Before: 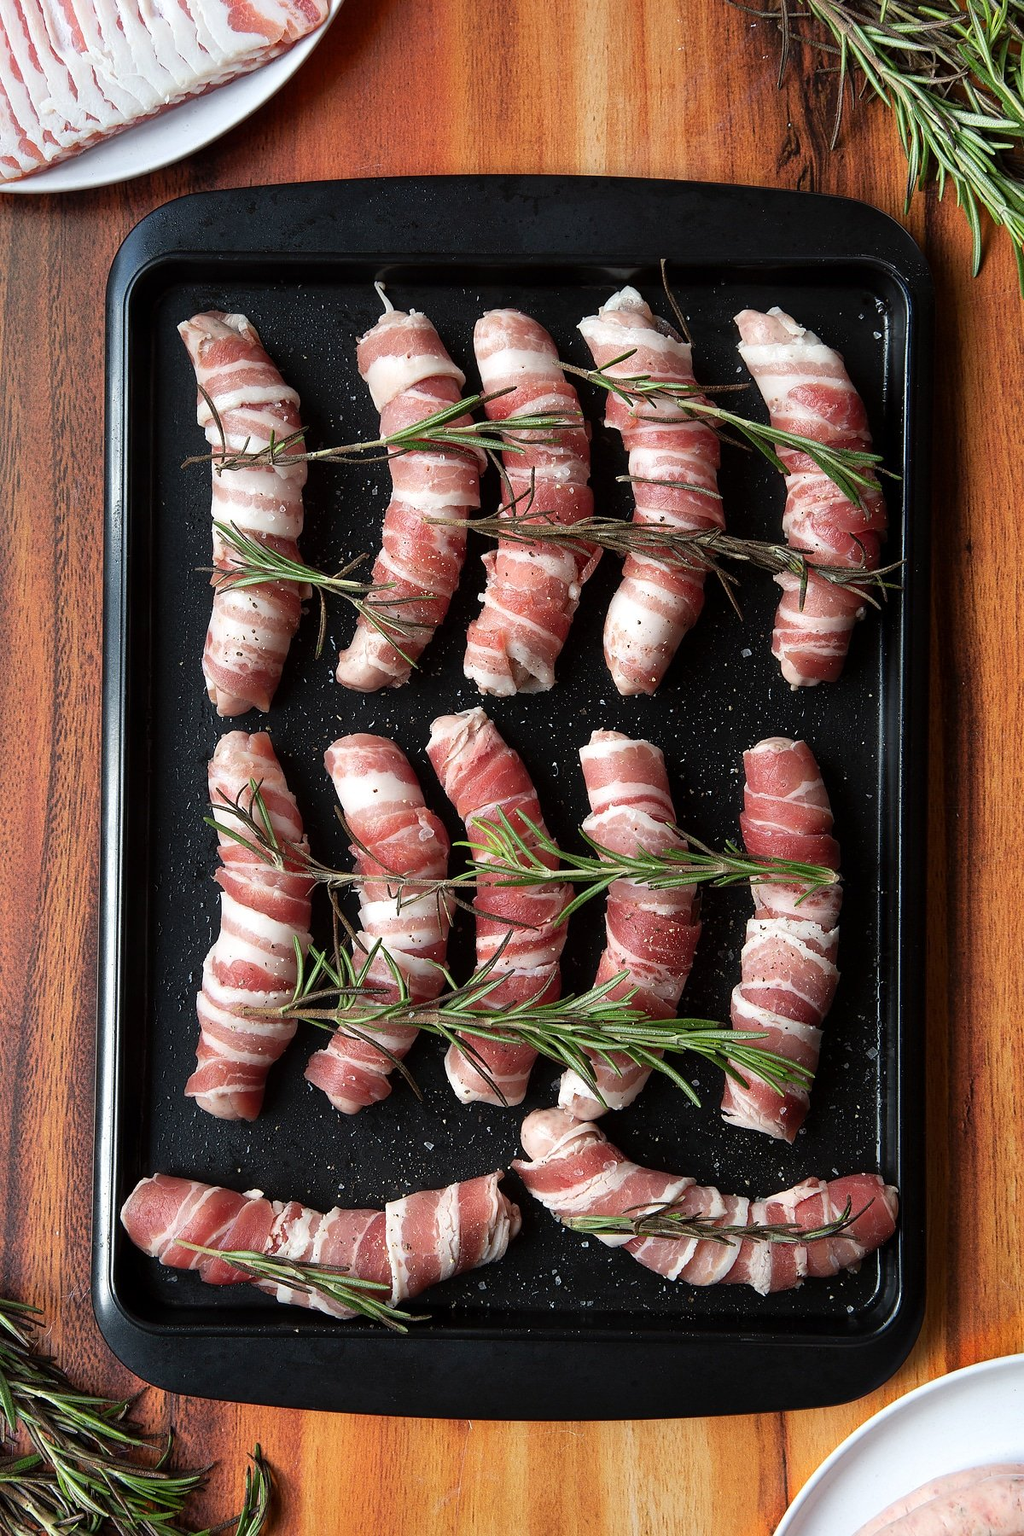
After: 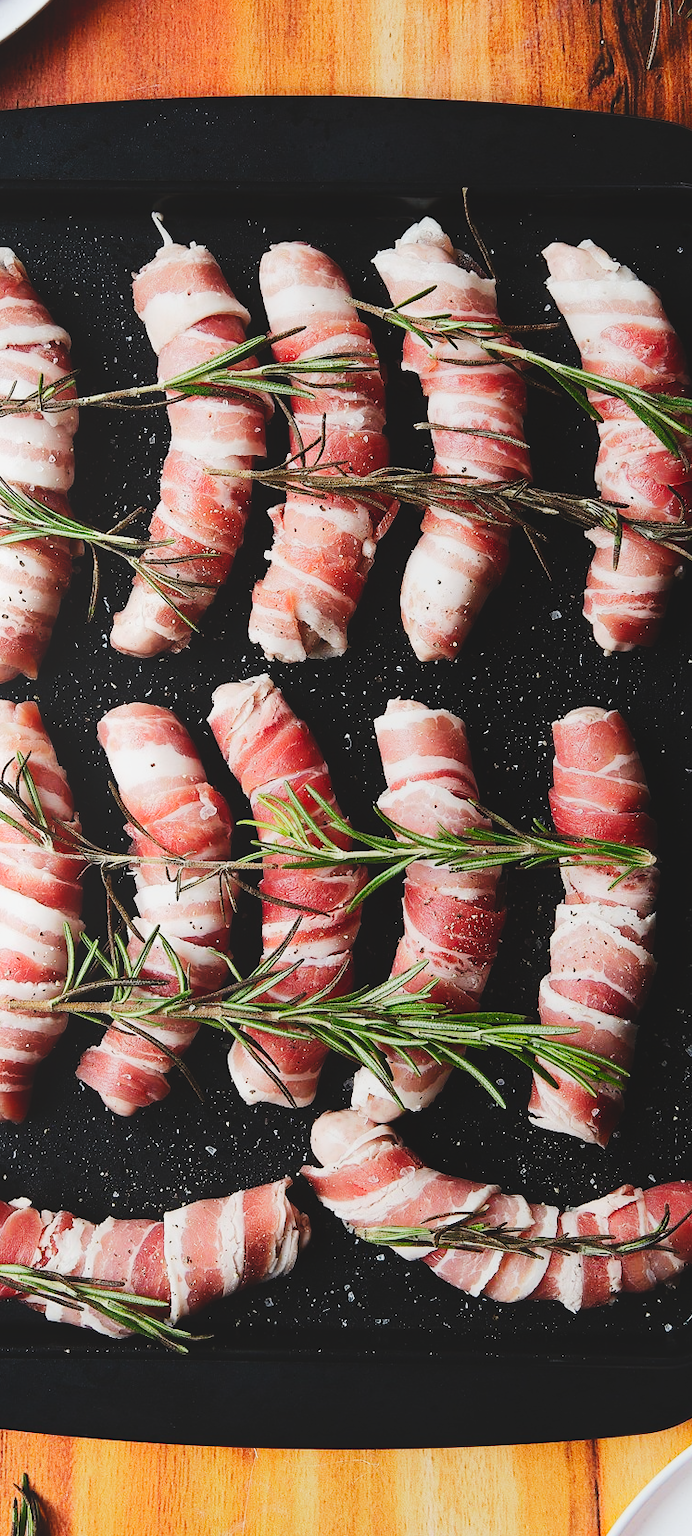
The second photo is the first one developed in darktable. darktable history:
tone equalizer: -8 EV -0.75 EV, -7 EV -0.7 EV, -6 EV -0.6 EV, -5 EV -0.4 EV, -3 EV 0.4 EV, -2 EV 0.6 EV, -1 EV 0.7 EV, +0 EV 0.75 EV, edges refinement/feathering 500, mask exposure compensation -1.57 EV, preserve details no
base curve: curves: ch0 [(0, 0) (0.032, 0.025) (0.121, 0.166) (0.206, 0.329) (0.605, 0.79) (1, 1)], preserve colors none
crop and rotate: left 22.918%, top 5.629%, right 14.711%, bottom 2.247%
local contrast: detail 70%
